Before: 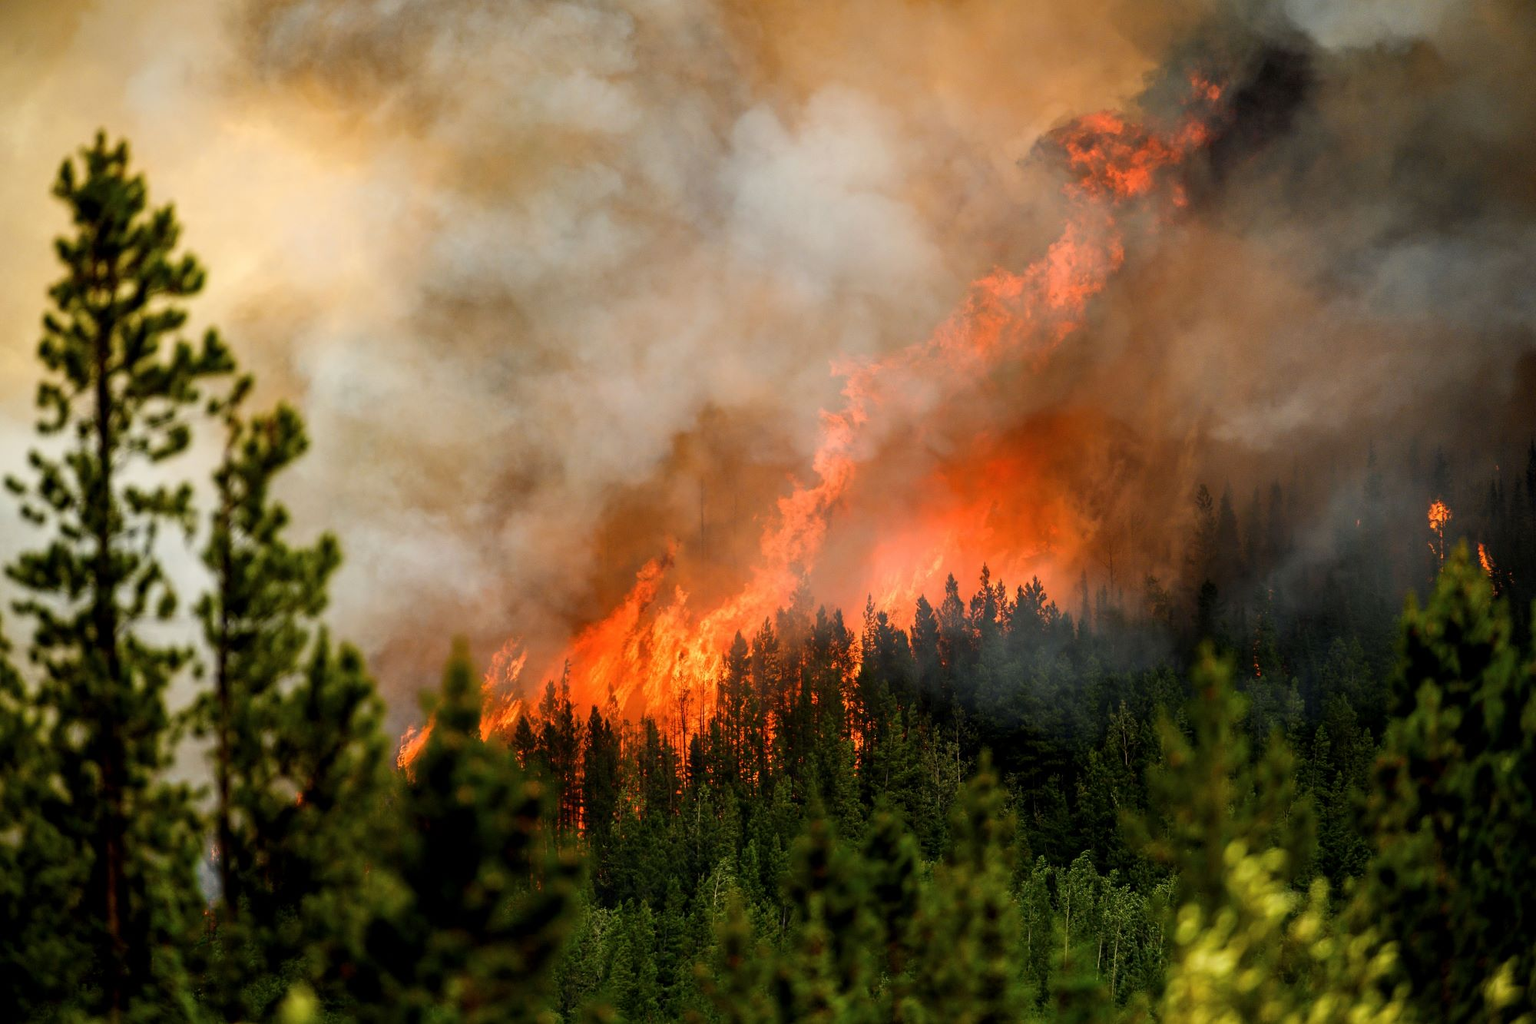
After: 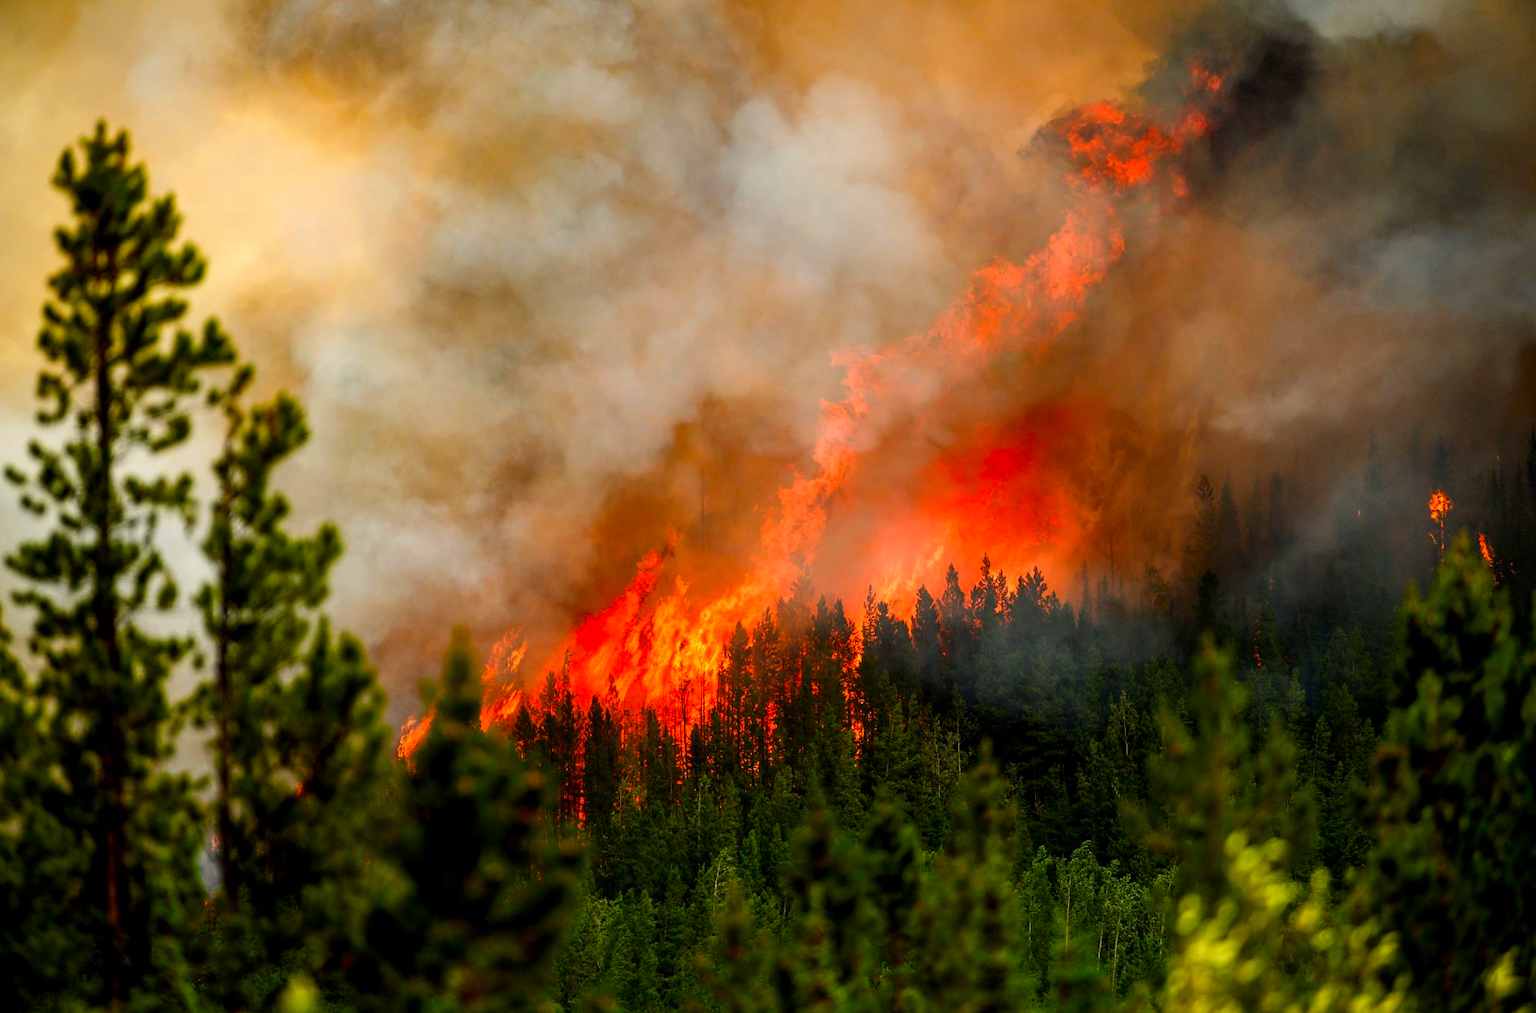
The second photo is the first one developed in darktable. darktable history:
crop: top 1.049%, right 0.001%
contrast brightness saturation: brightness -0.02, saturation 0.35
